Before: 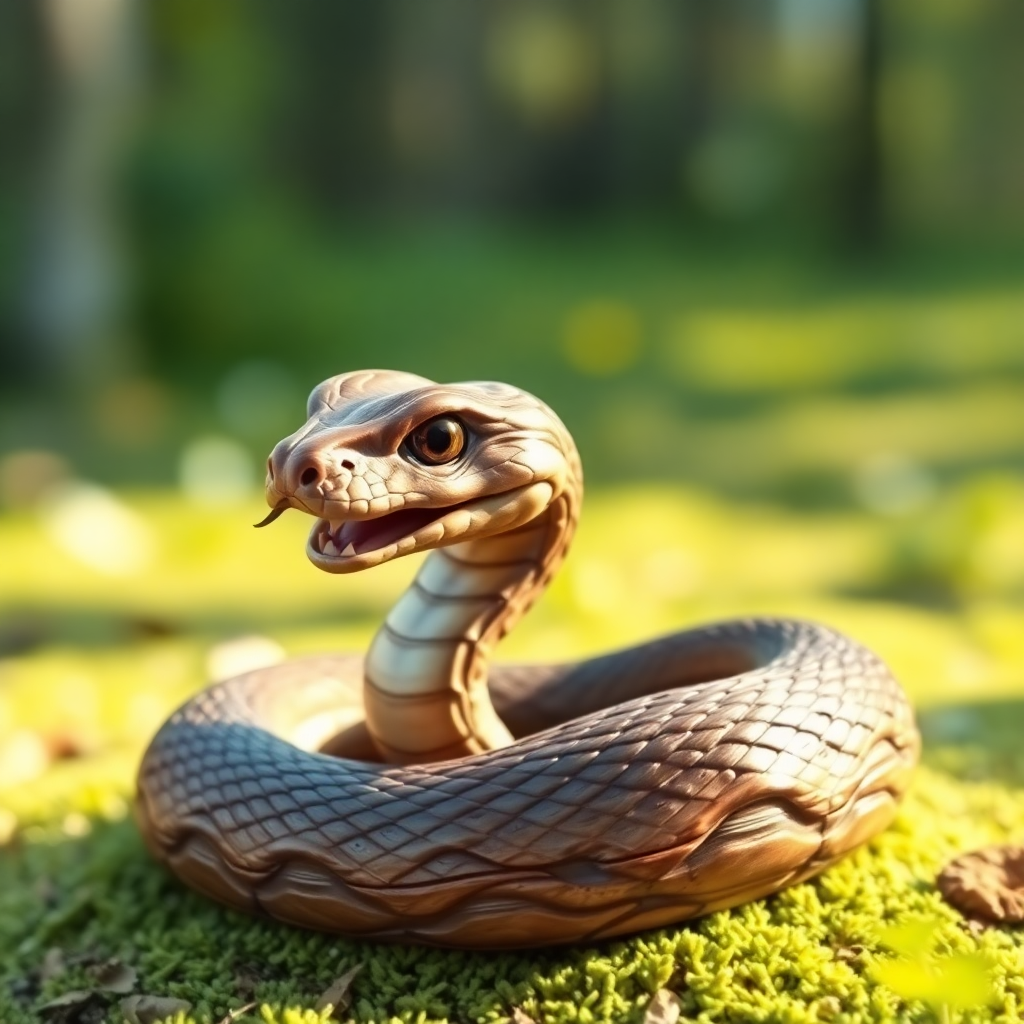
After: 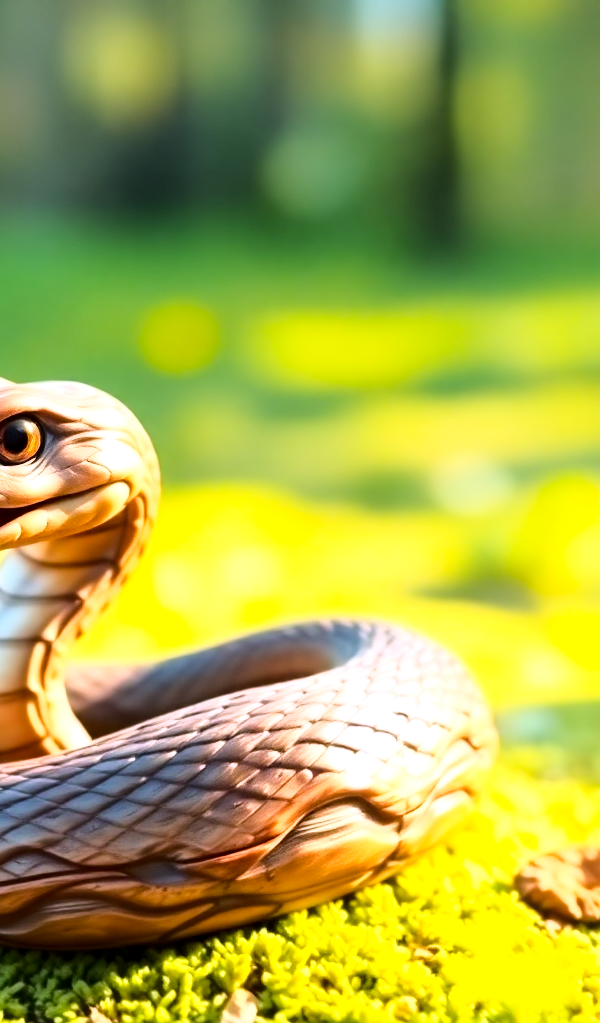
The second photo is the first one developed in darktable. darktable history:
color balance rgb: shadows lift › chroma 2%, shadows lift › hue 217.2°, power › chroma 0.25%, power › hue 60°, highlights gain › chroma 1.5%, highlights gain › hue 309.6°, global offset › luminance -0.25%, perceptual saturation grading › global saturation 15%, global vibrance 15%
exposure: black level correction 0.001, exposure 0.5 EV, compensate exposure bias true, compensate highlight preservation false
white balance: red 0.984, blue 1.059
crop: left 41.402%
base curve: curves: ch0 [(0, 0) (0.028, 0.03) (0.121, 0.232) (0.46, 0.748) (0.859, 0.968) (1, 1)]
